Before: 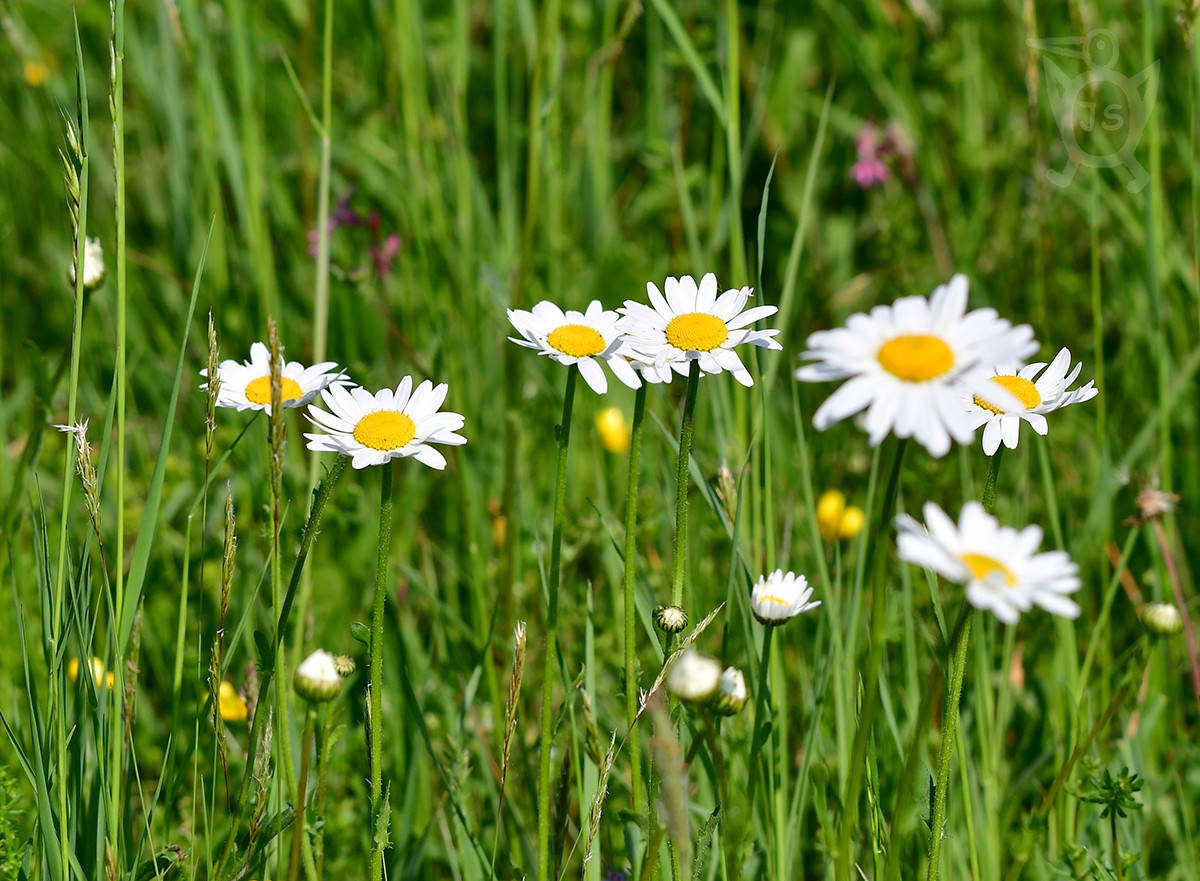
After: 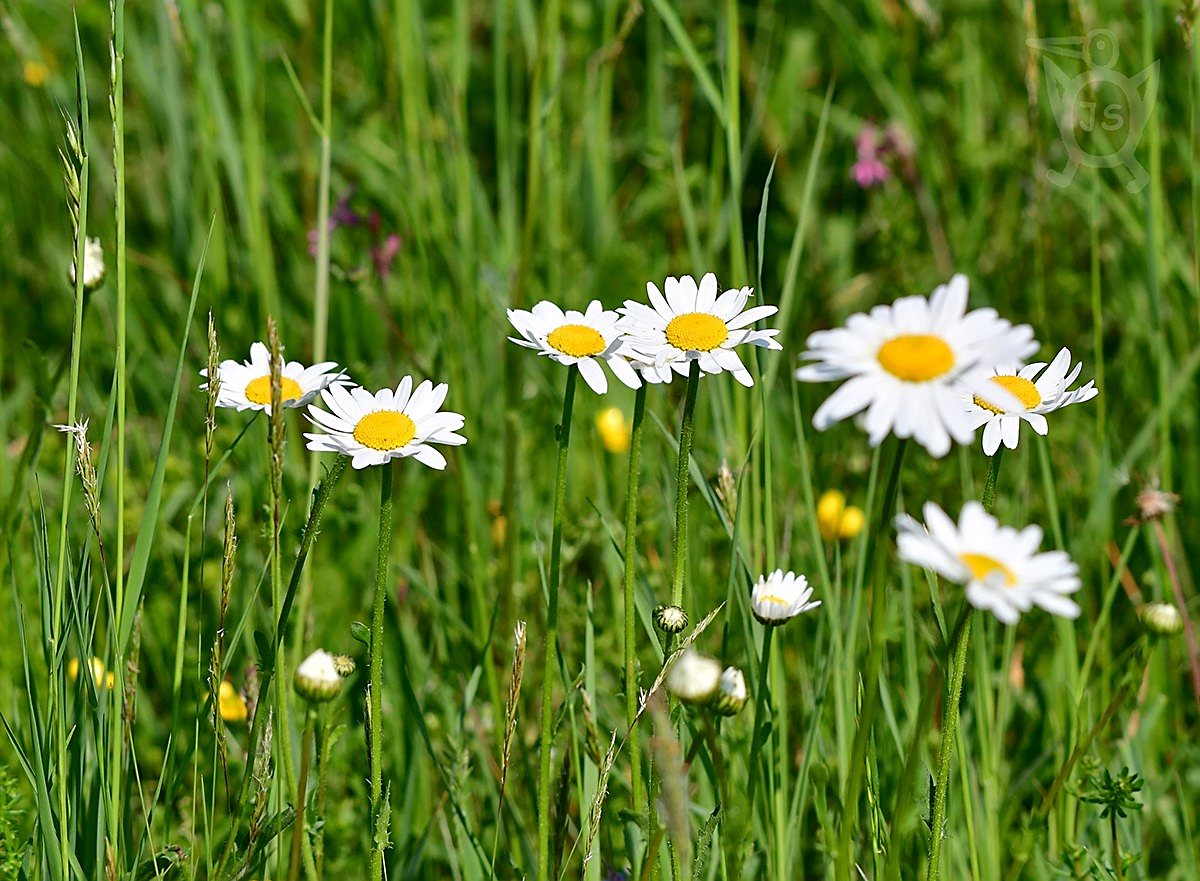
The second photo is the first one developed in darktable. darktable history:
local contrast: mode bilateral grid, contrast 15, coarseness 36, detail 105%, midtone range 0.2
sharpen: on, module defaults
